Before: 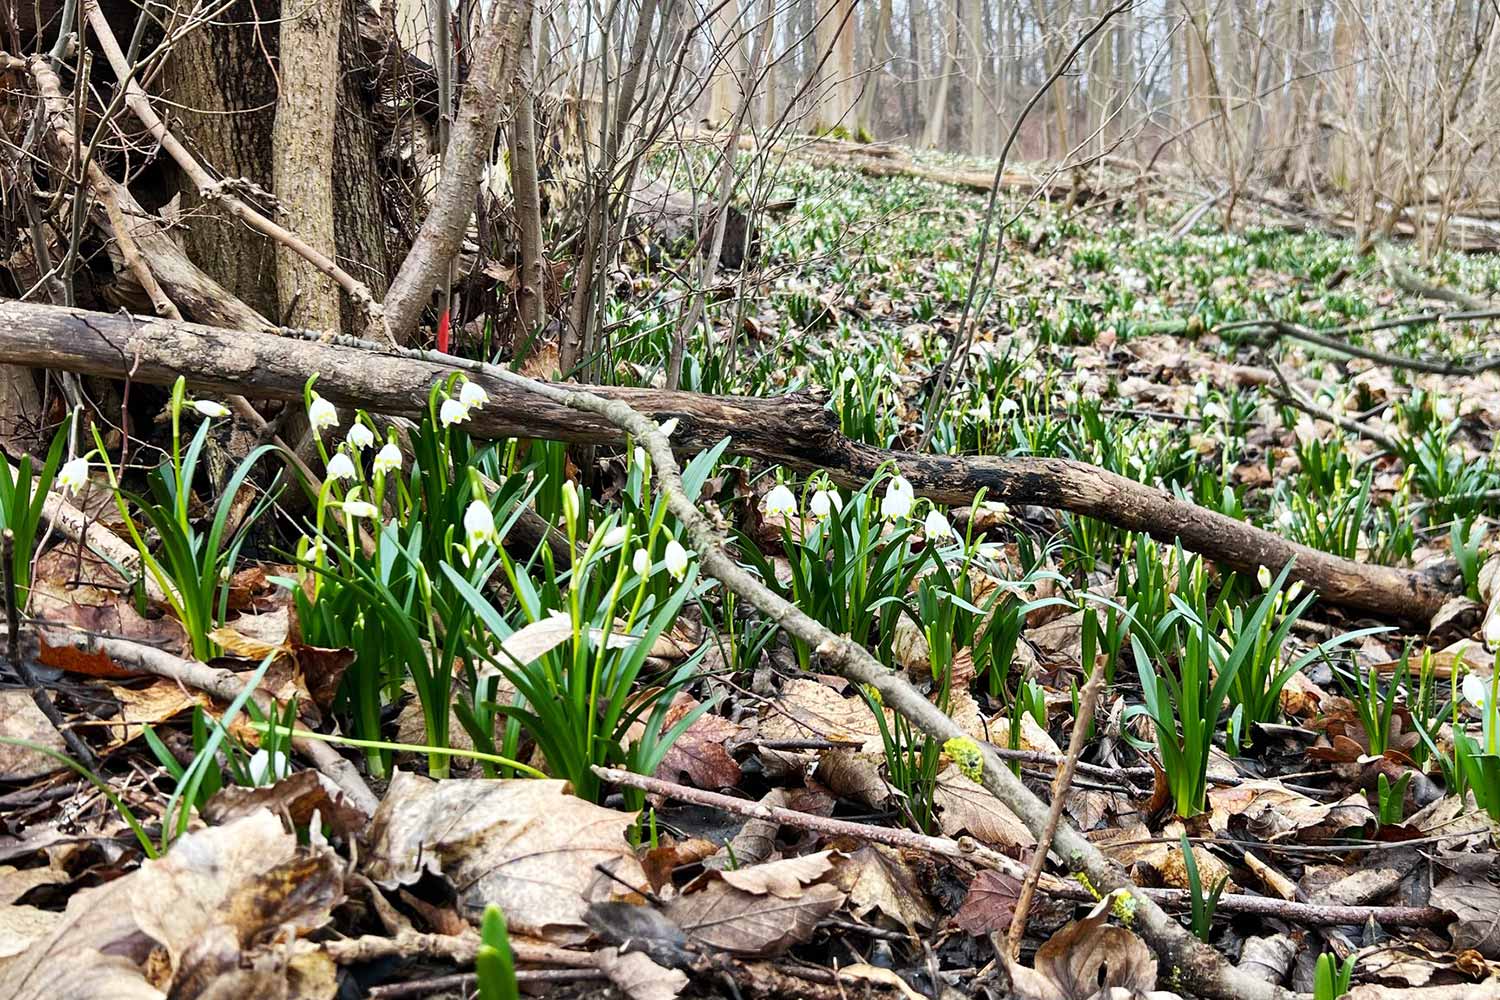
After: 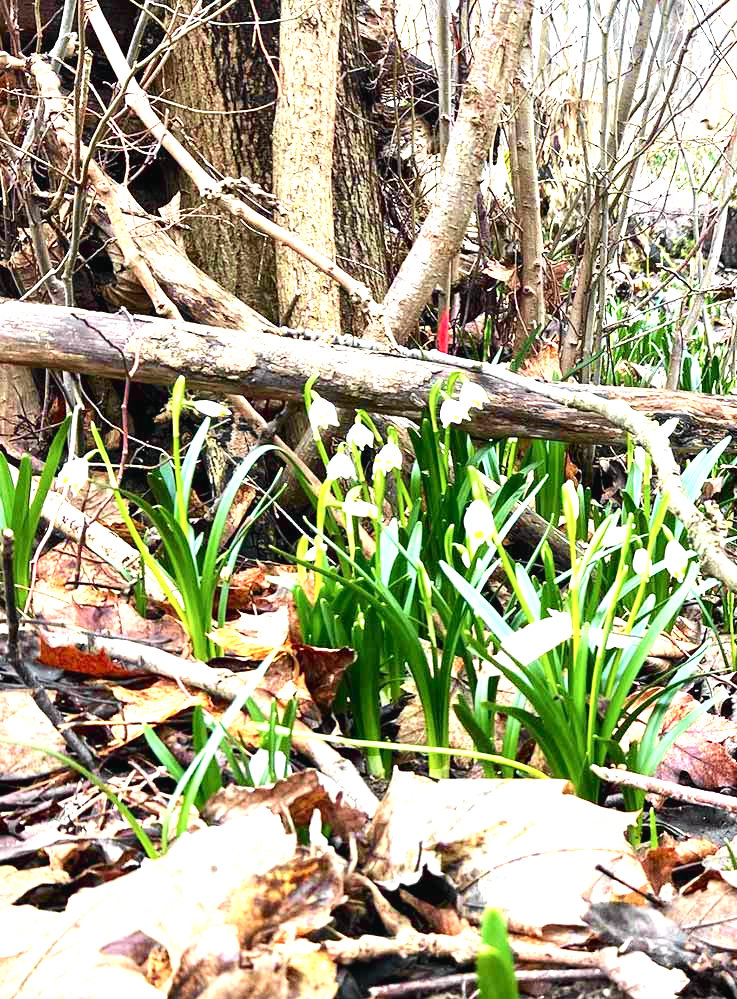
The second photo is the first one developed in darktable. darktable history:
exposure: black level correction 0, exposure 1.379 EV, compensate exposure bias true, compensate highlight preservation false
crop and rotate: left 0%, top 0%, right 50.845%
tone curve: curves: ch0 [(0, 0.015) (0.037, 0.032) (0.131, 0.113) (0.275, 0.26) (0.497, 0.531) (0.617, 0.663) (0.704, 0.748) (0.813, 0.842) (0.911, 0.931) (0.997, 1)]; ch1 [(0, 0) (0.301, 0.3) (0.444, 0.438) (0.493, 0.494) (0.501, 0.499) (0.534, 0.543) (0.582, 0.605) (0.658, 0.687) (0.746, 0.79) (1, 1)]; ch2 [(0, 0) (0.246, 0.234) (0.36, 0.356) (0.415, 0.426) (0.476, 0.492) (0.502, 0.499) (0.525, 0.513) (0.533, 0.534) (0.586, 0.598) (0.634, 0.643) (0.706, 0.717) (0.853, 0.83) (1, 0.951)], color space Lab, independent channels, preserve colors none
